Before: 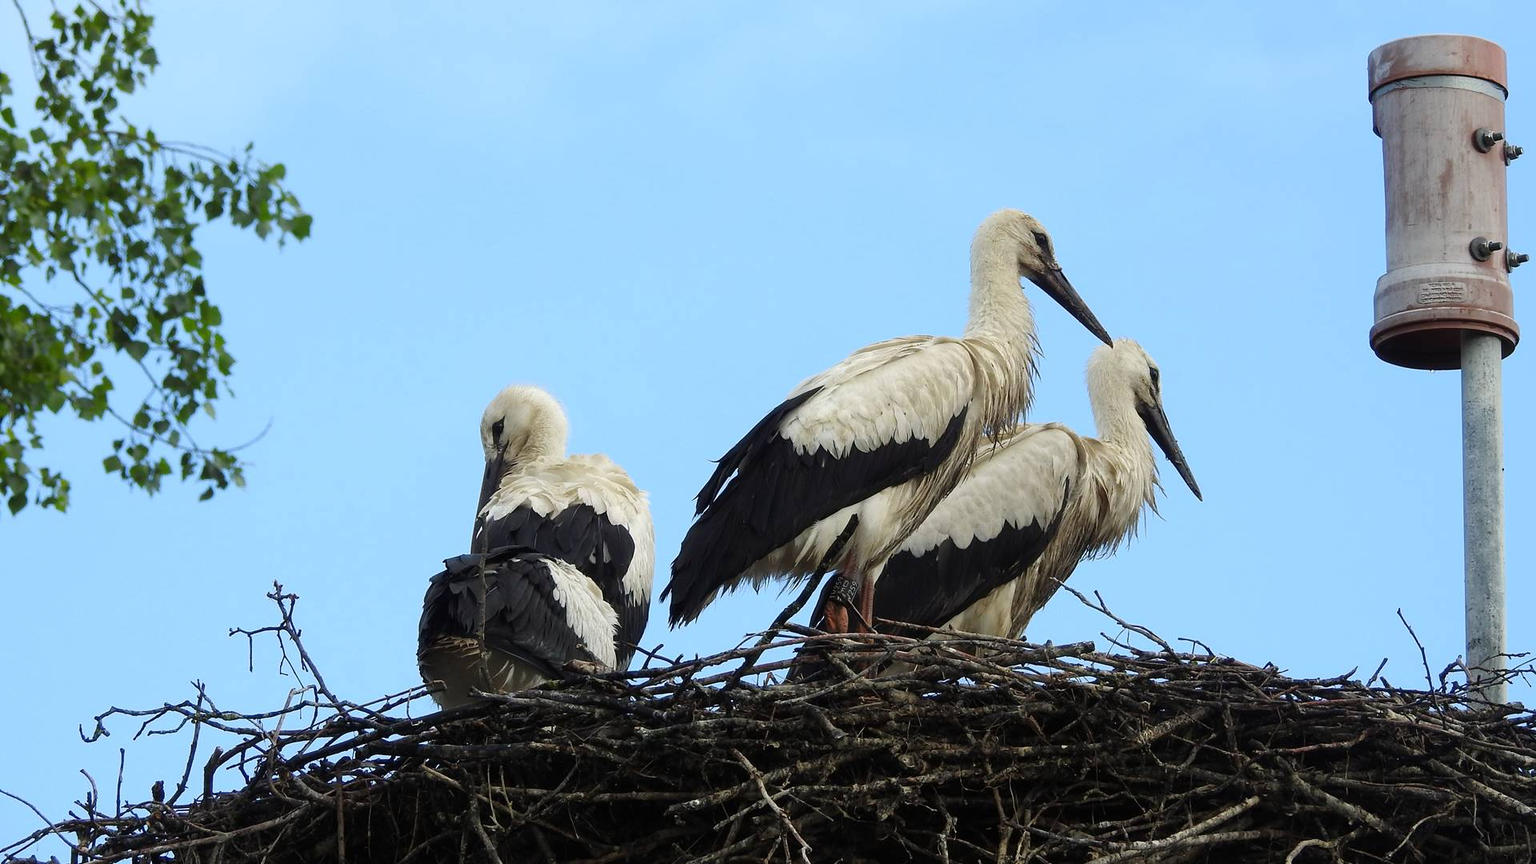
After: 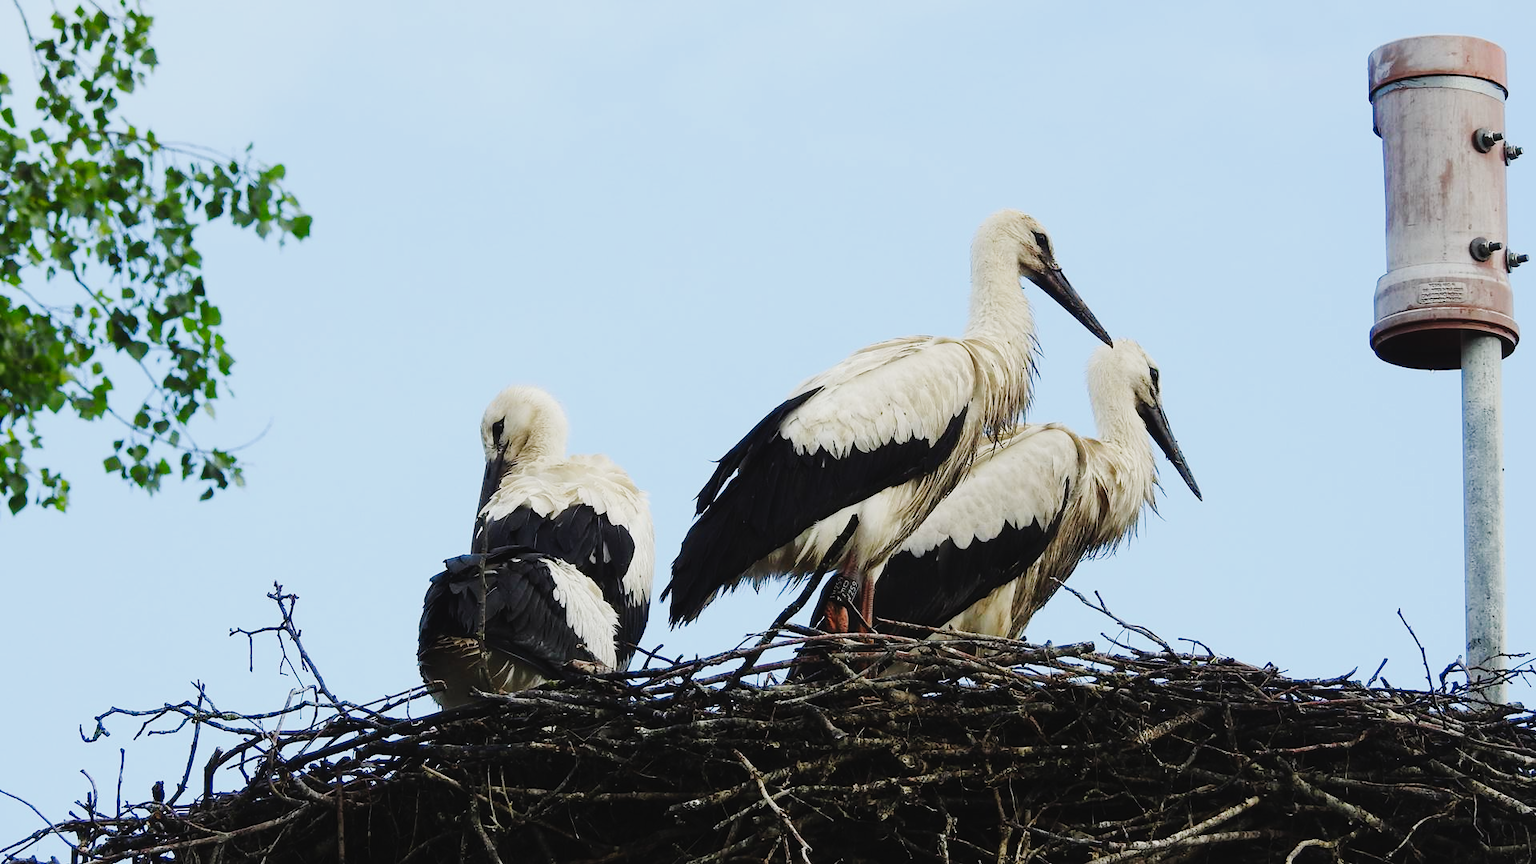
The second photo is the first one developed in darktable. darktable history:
tone curve: curves: ch0 [(0, 0.03) (0.113, 0.087) (0.207, 0.184) (0.515, 0.612) (0.712, 0.793) (1, 0.946)]; ch1 [(0, 0) (0.172, 0.123) (0.317, 0.279) (0.414, 0.382) (0.476, 0.479) (0.505, 0.498) (0.534, 0.534) (0.621, 0.65) (0.709, 0.764) (1, 1)]; ch2 [(0, 0) (0.411, 0.424) (0.505, 0.505) (0.521, 0.524) (0.537, 0.57) (0.65, 0.699) (1, 1)], preserve colors none
